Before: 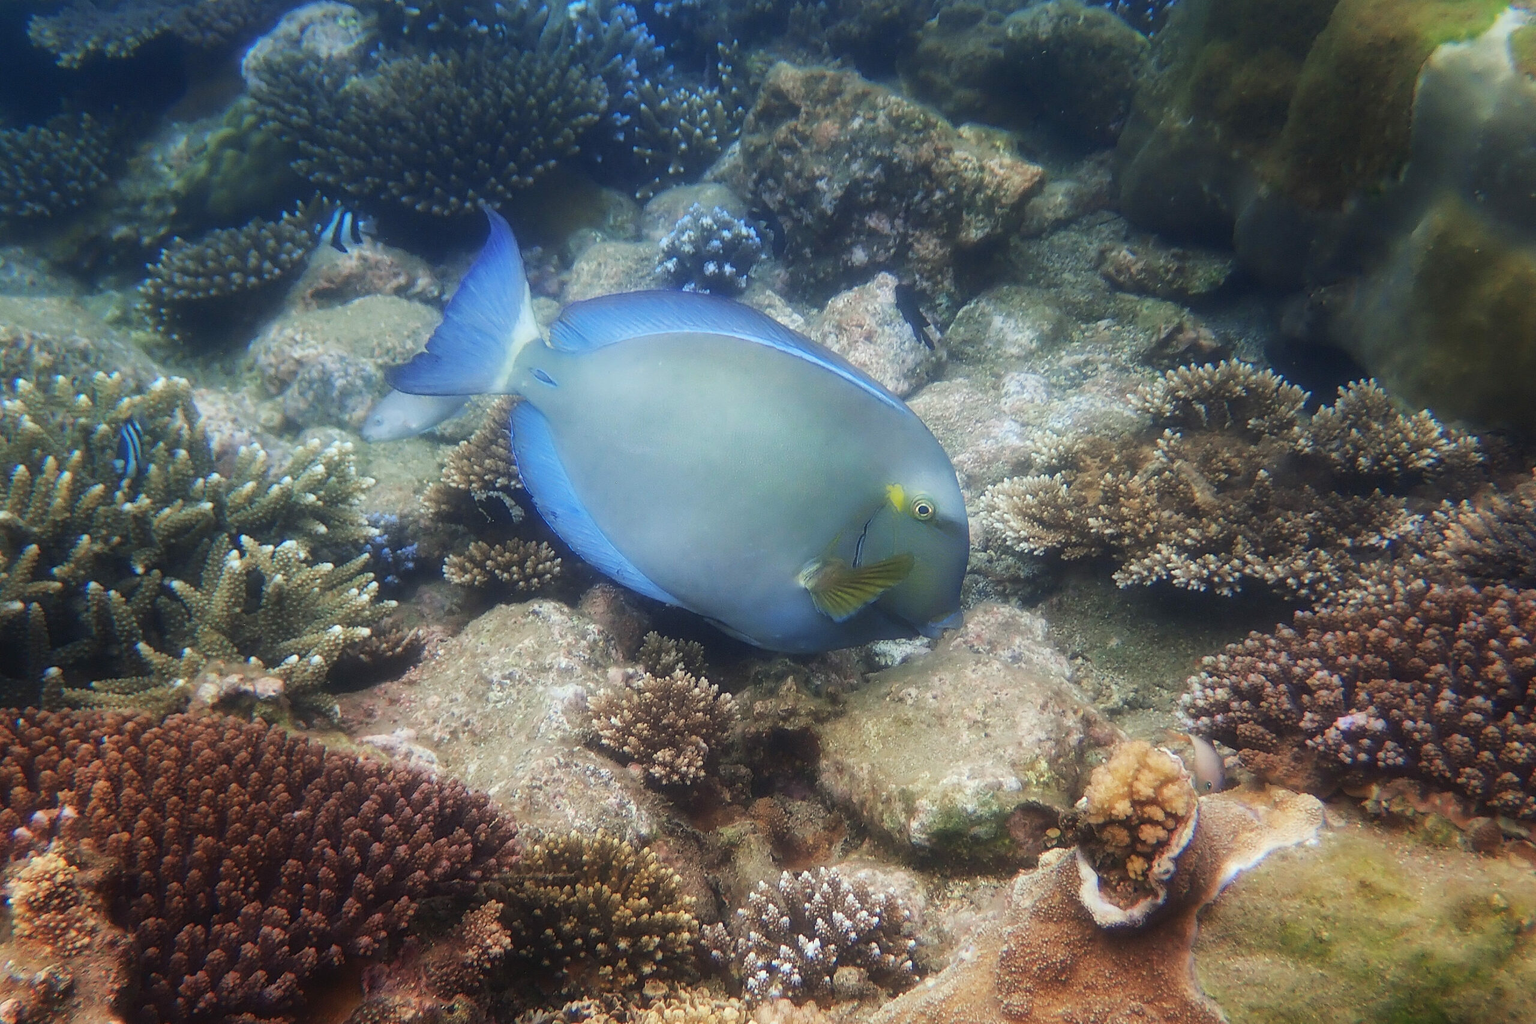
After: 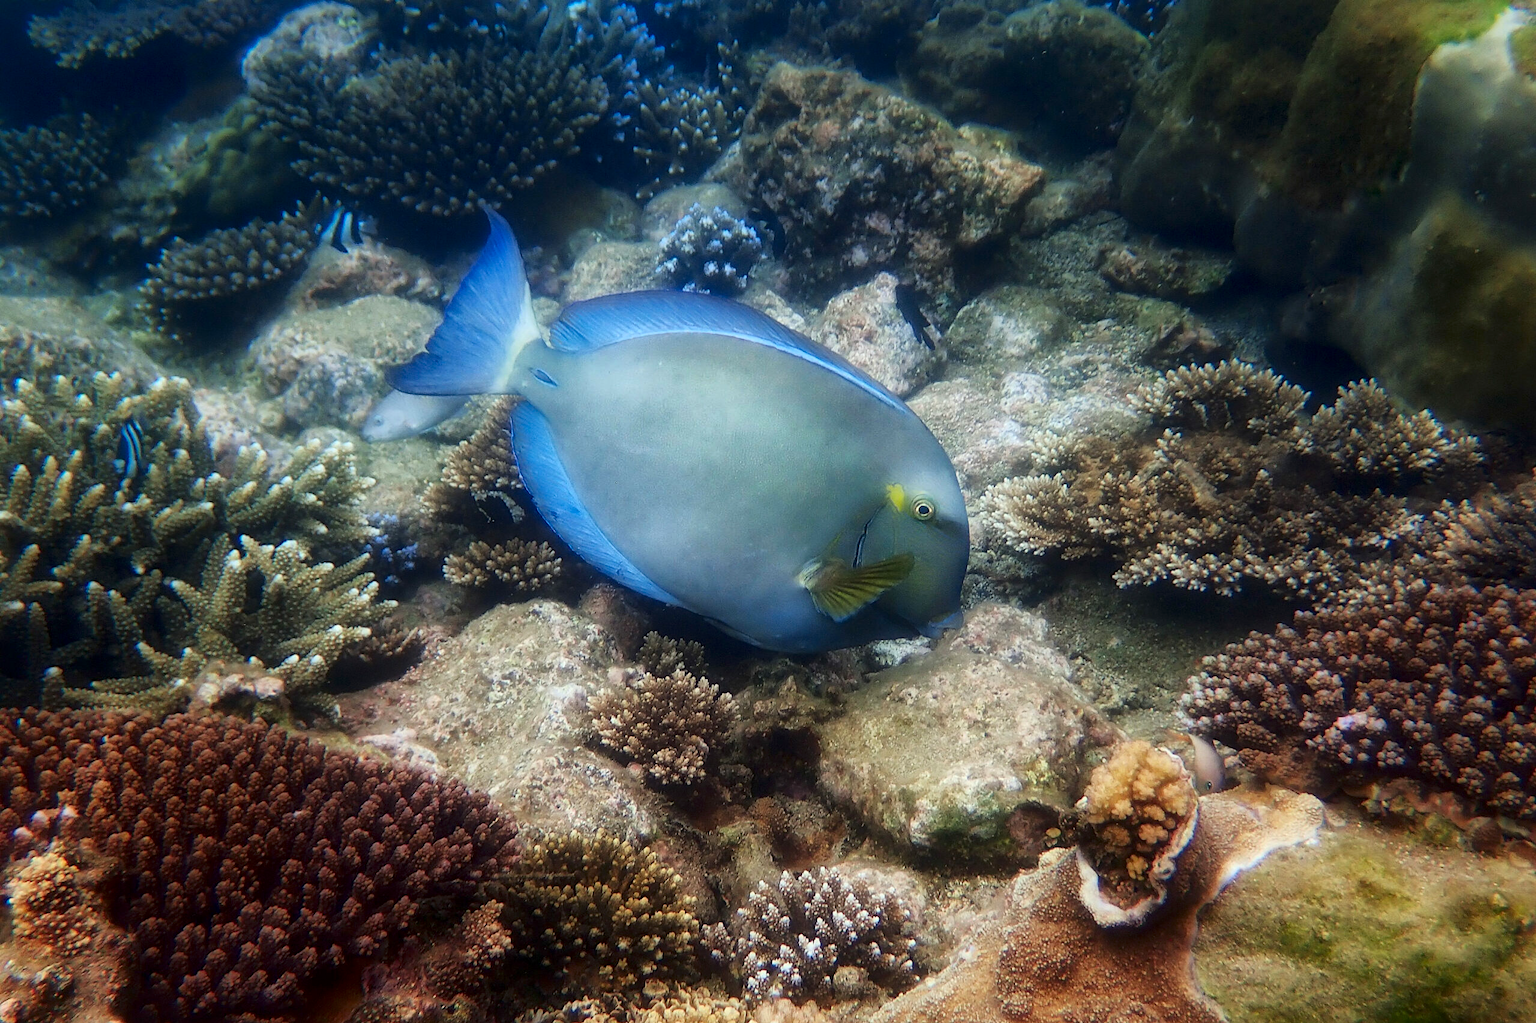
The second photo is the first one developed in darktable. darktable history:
contrast brightness saturation: contrast 0.1, brightness -0.26, saturation 0.14
global tonemap: drago (1, 100), detail 1
